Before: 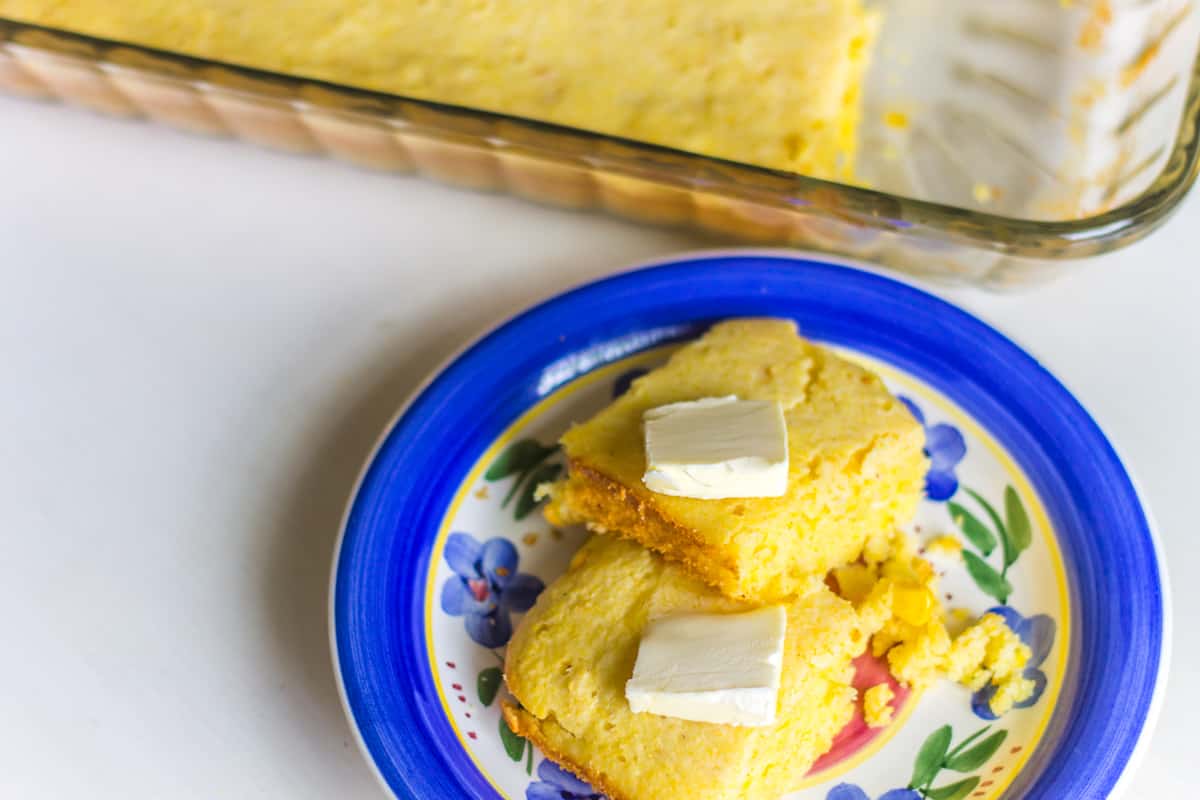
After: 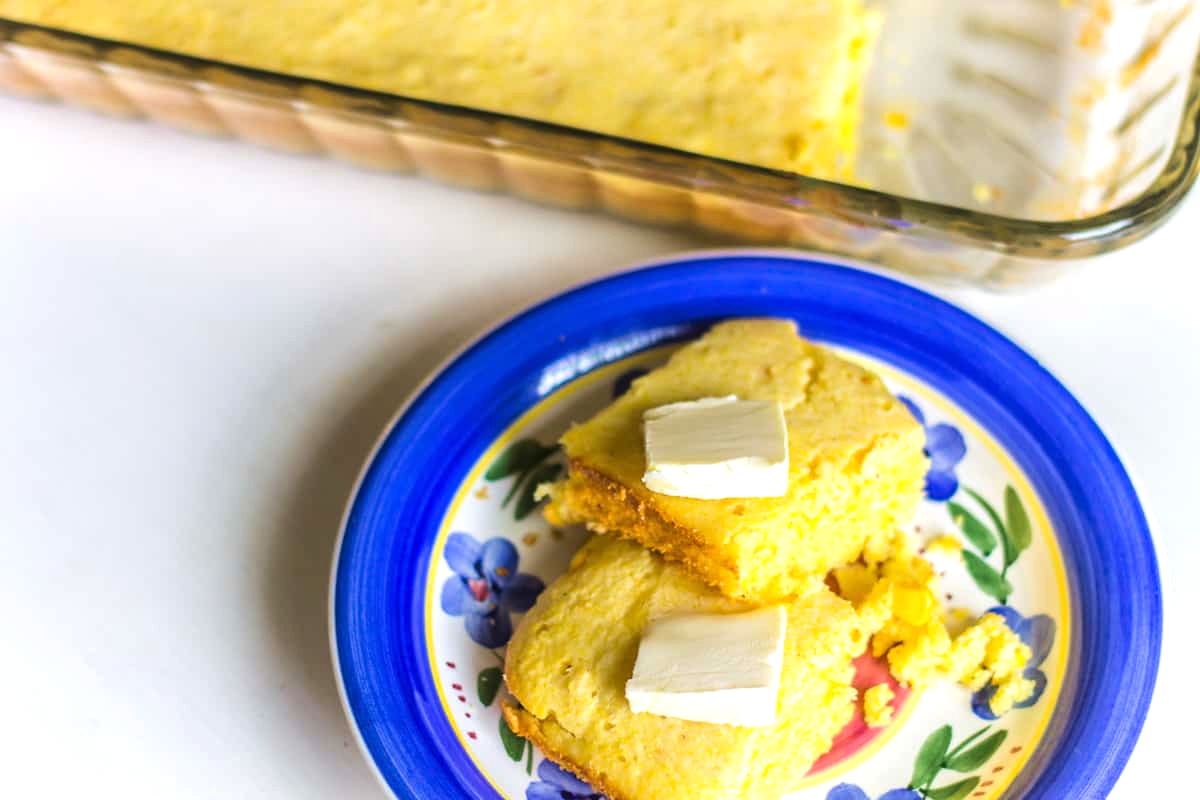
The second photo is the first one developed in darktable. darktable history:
tone equalizer: -8 EV -0.393 EV, -7 EV -0.384 EV, -6 EV -0.294 EV, -5 EV -0.229 EV, -3 EV 0.231 EV, -2 EV 0.313 EV, -1 EV 0.373 EV, +0 EV 0.397 EV, edges refinement/feathering 500, mask exposure compensation -1.57 EV, preserve details no
velvia: strength 14.5%
